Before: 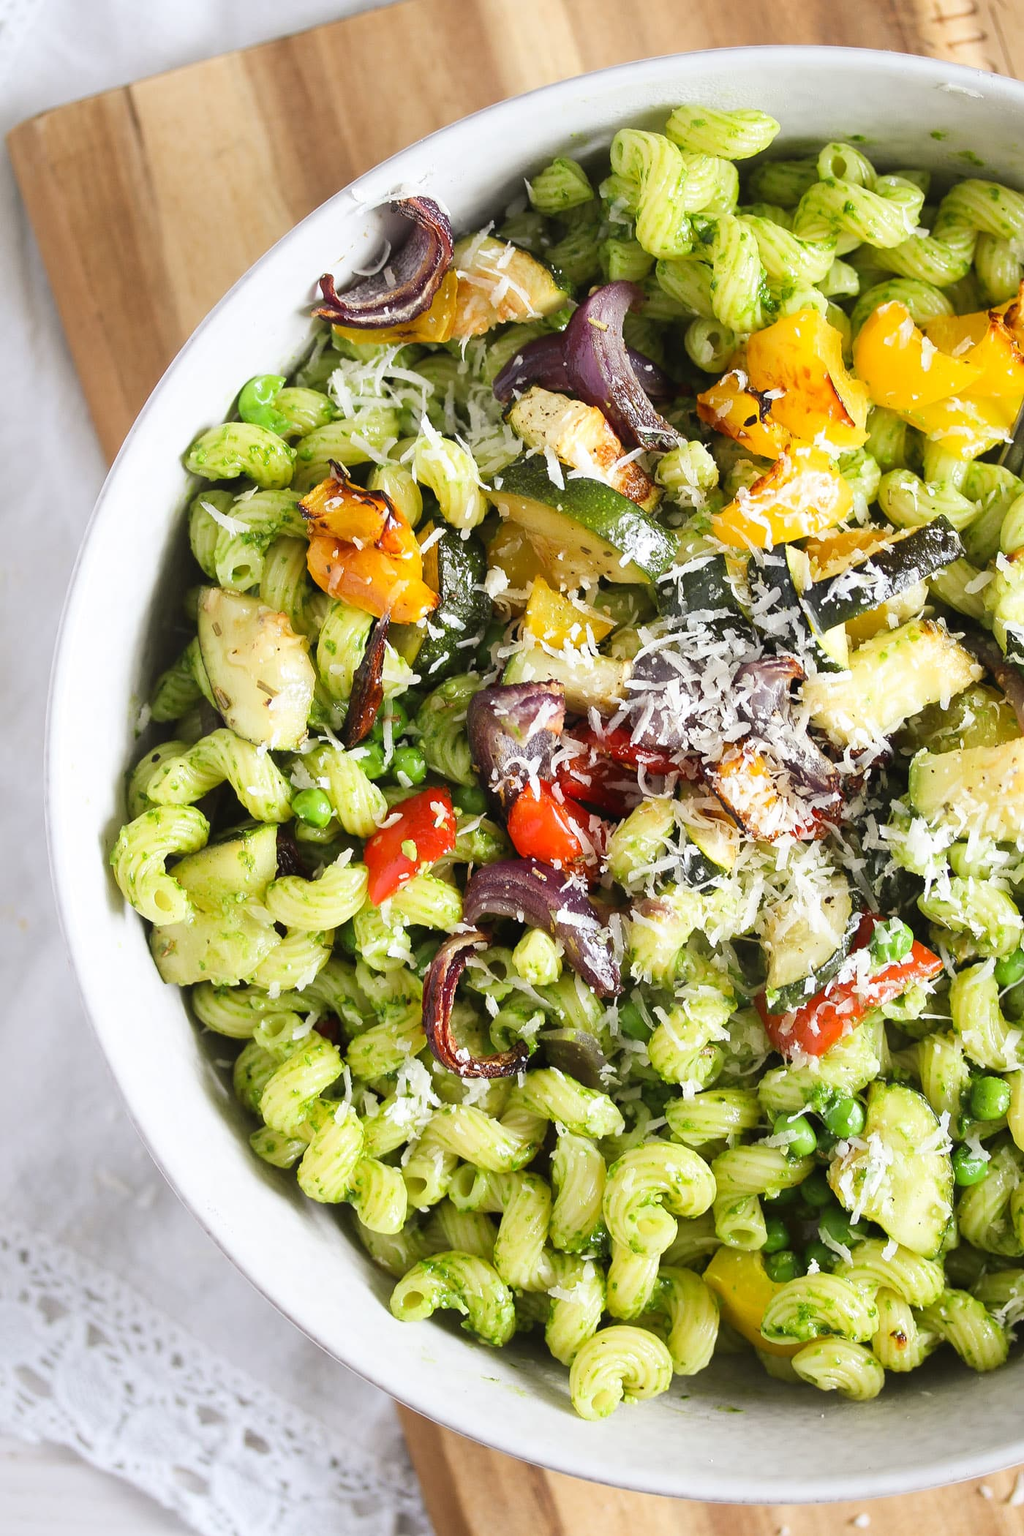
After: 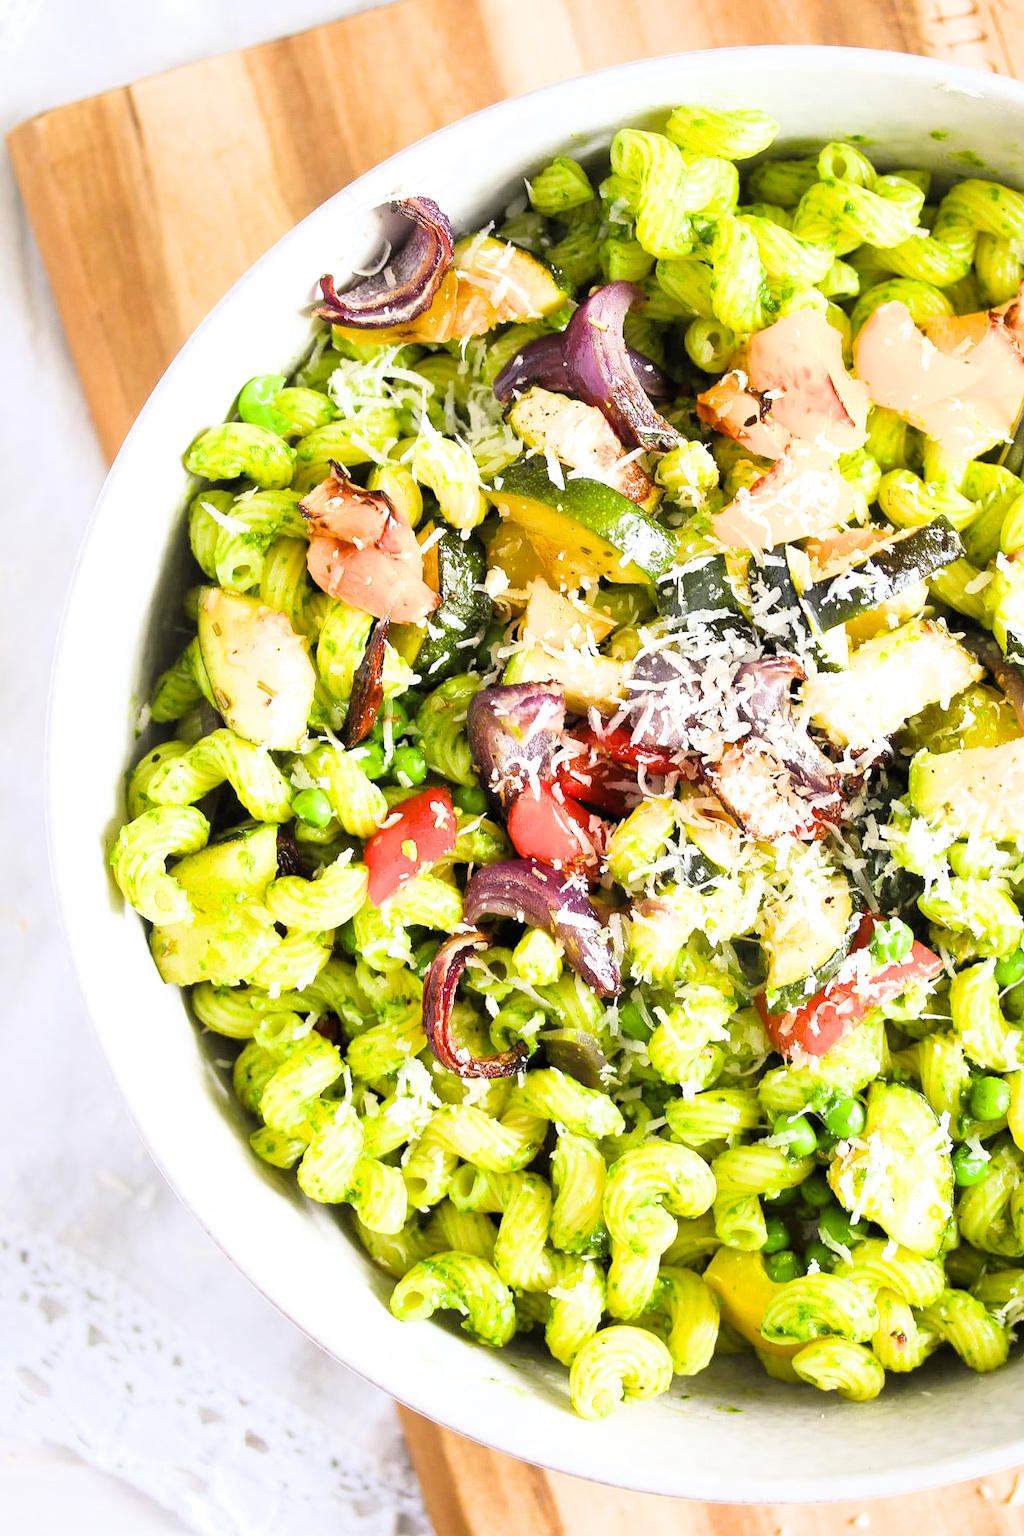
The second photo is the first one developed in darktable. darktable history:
filmic rgb: black relative exposure -5.83 EV, white relative exposure 3.4 EV, hardness 3.68
color balance rgb: global vibrance 42.74%
exposure: black level correction 0, exposure 1.1 EV, compensate exposure bias true, compensate highlight preservation false
